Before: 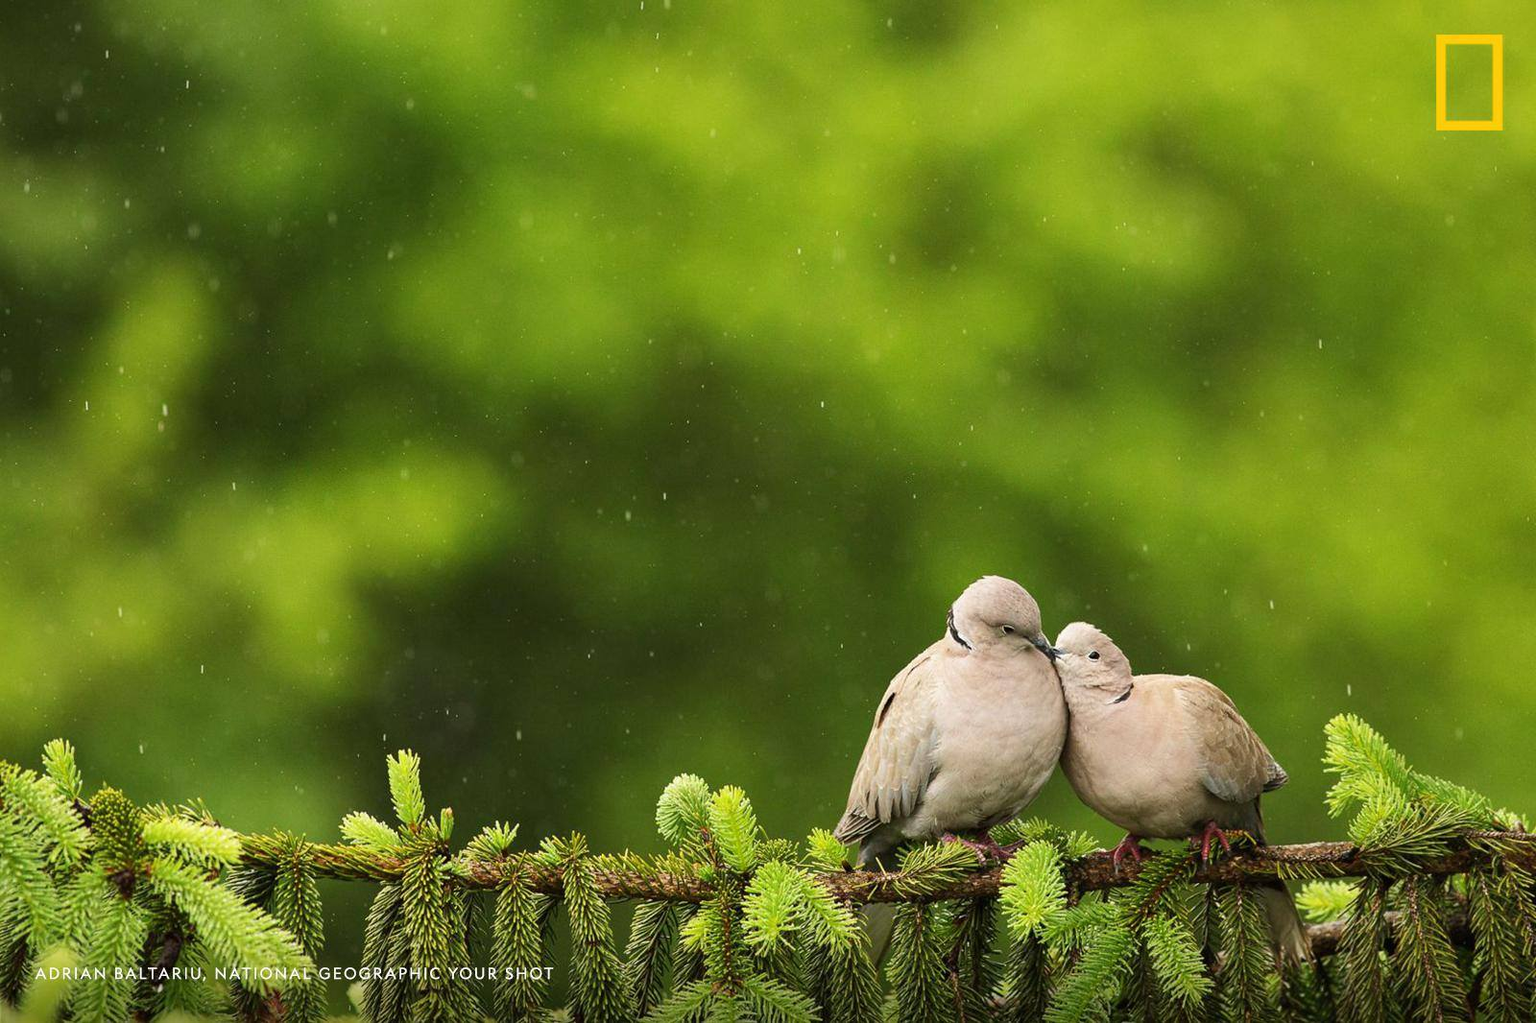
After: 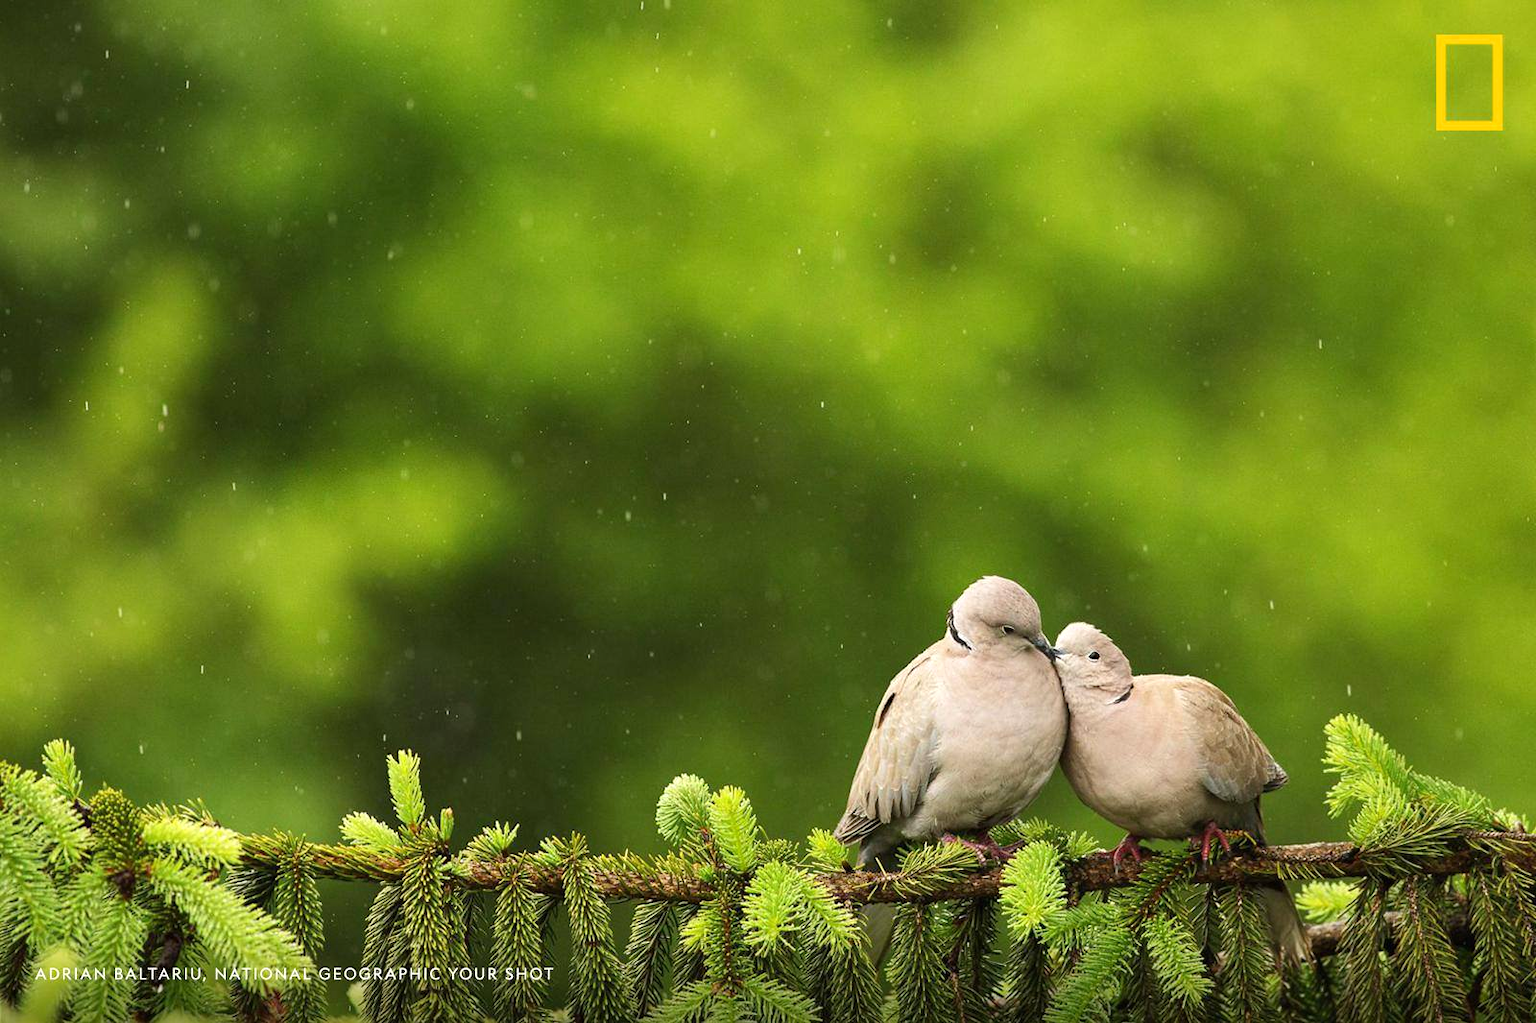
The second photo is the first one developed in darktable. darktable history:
levels: levels [0, 0.476, 0.951]
tone curve: color space Lab, linked channels, preserve colors none
